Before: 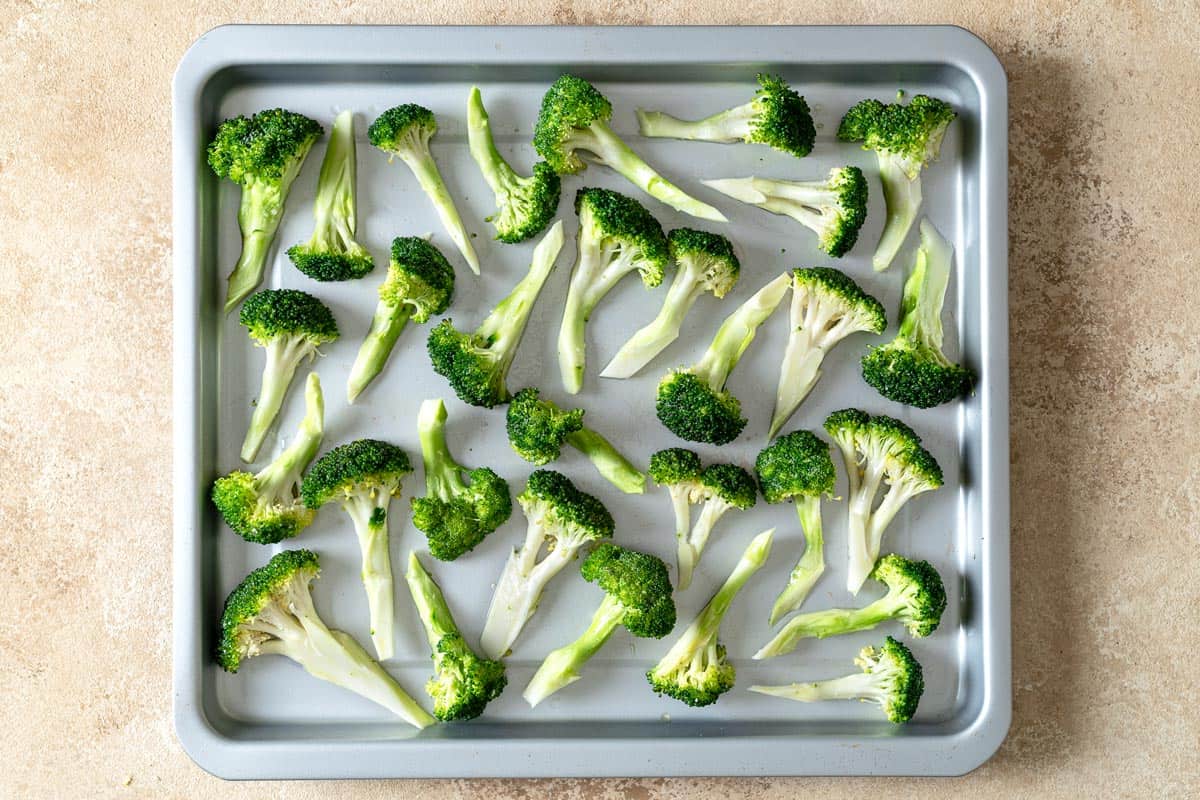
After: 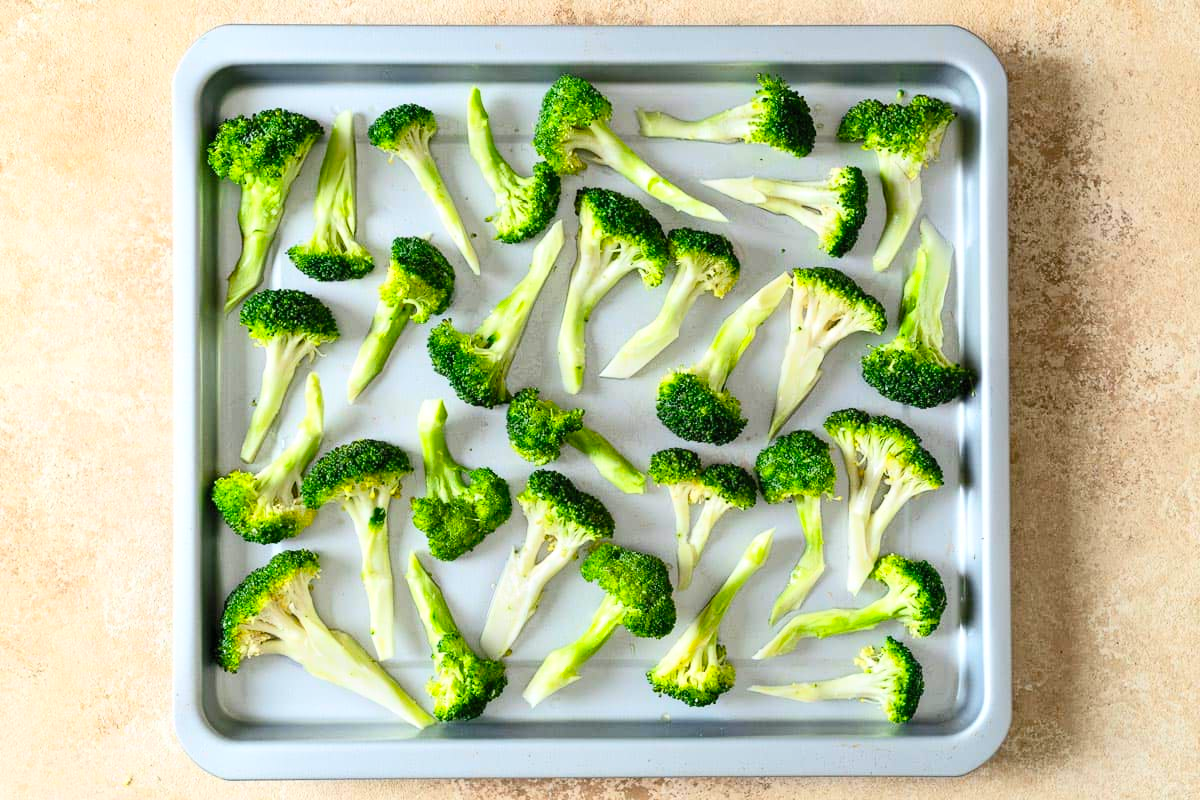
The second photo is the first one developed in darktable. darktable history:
color balance rgb: perceptual saturation grading › global saturation 17.491%
contrast brightness saturation: contrast 0.201, brightness 0.161, saturation 0.217
